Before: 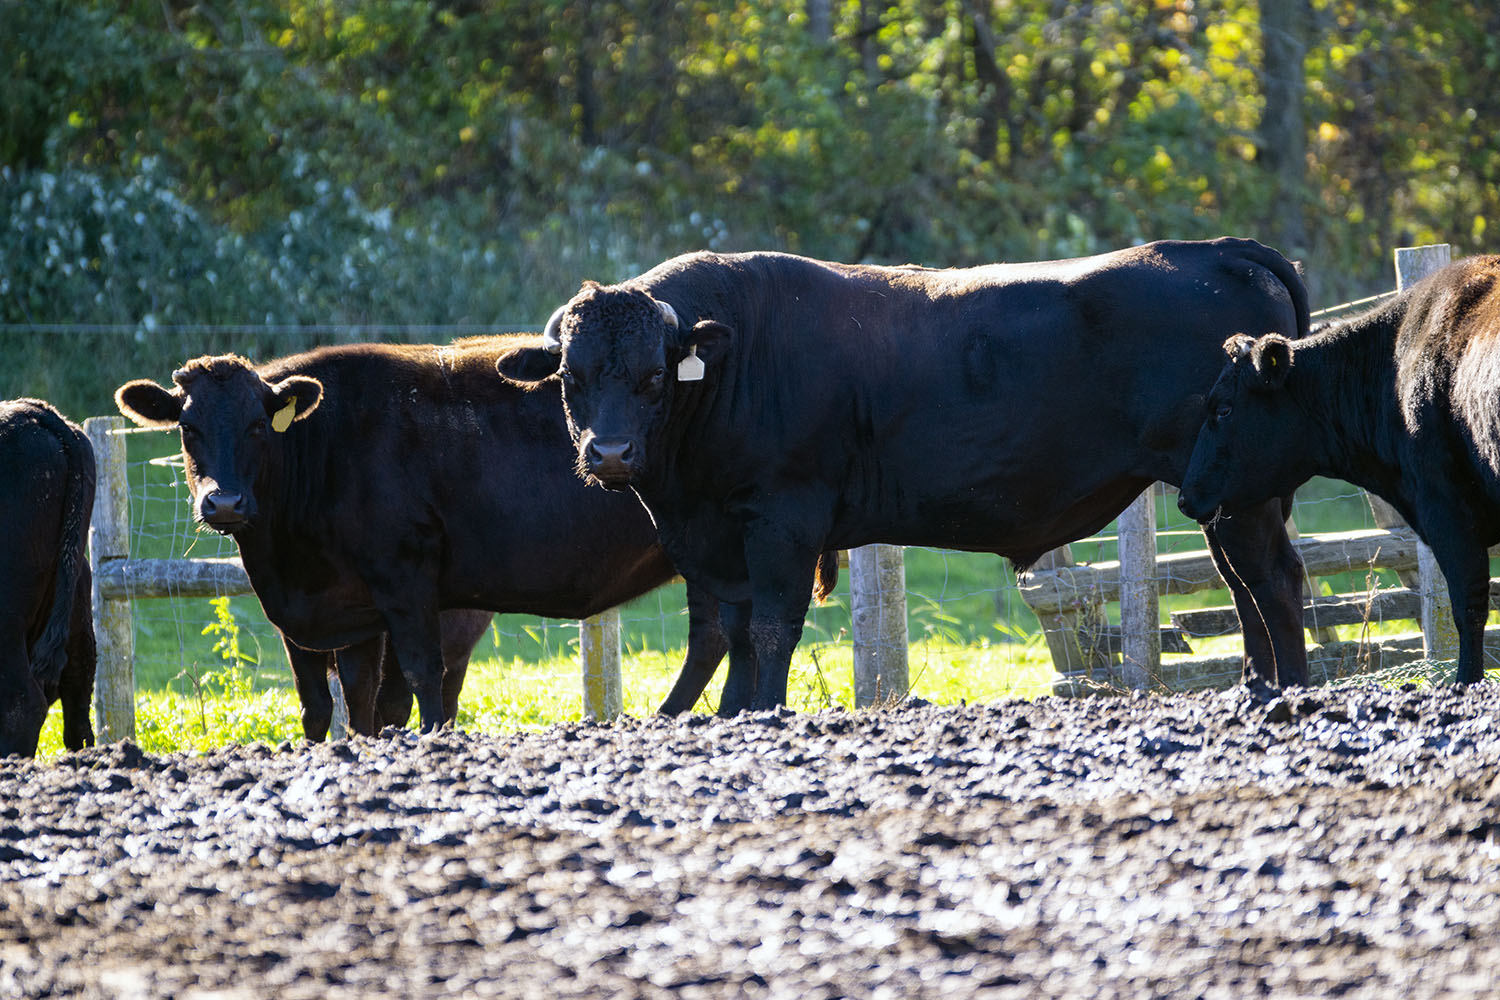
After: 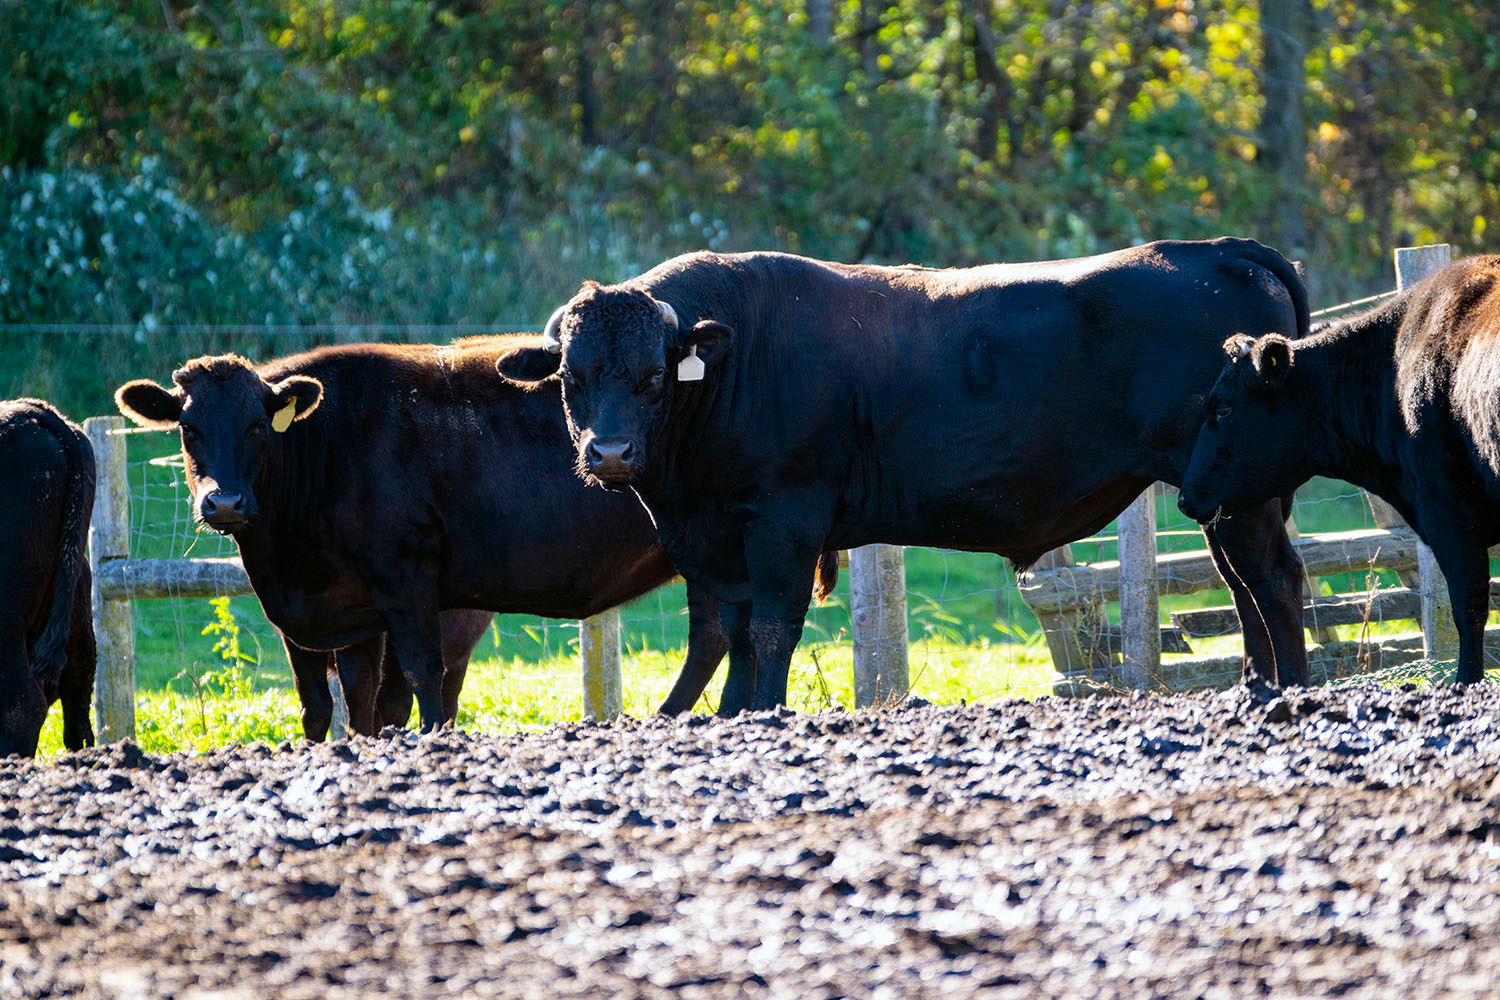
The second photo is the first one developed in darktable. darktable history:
shadows and highlights: shadows 31.14, highlights 1.14, soften with gaussian
